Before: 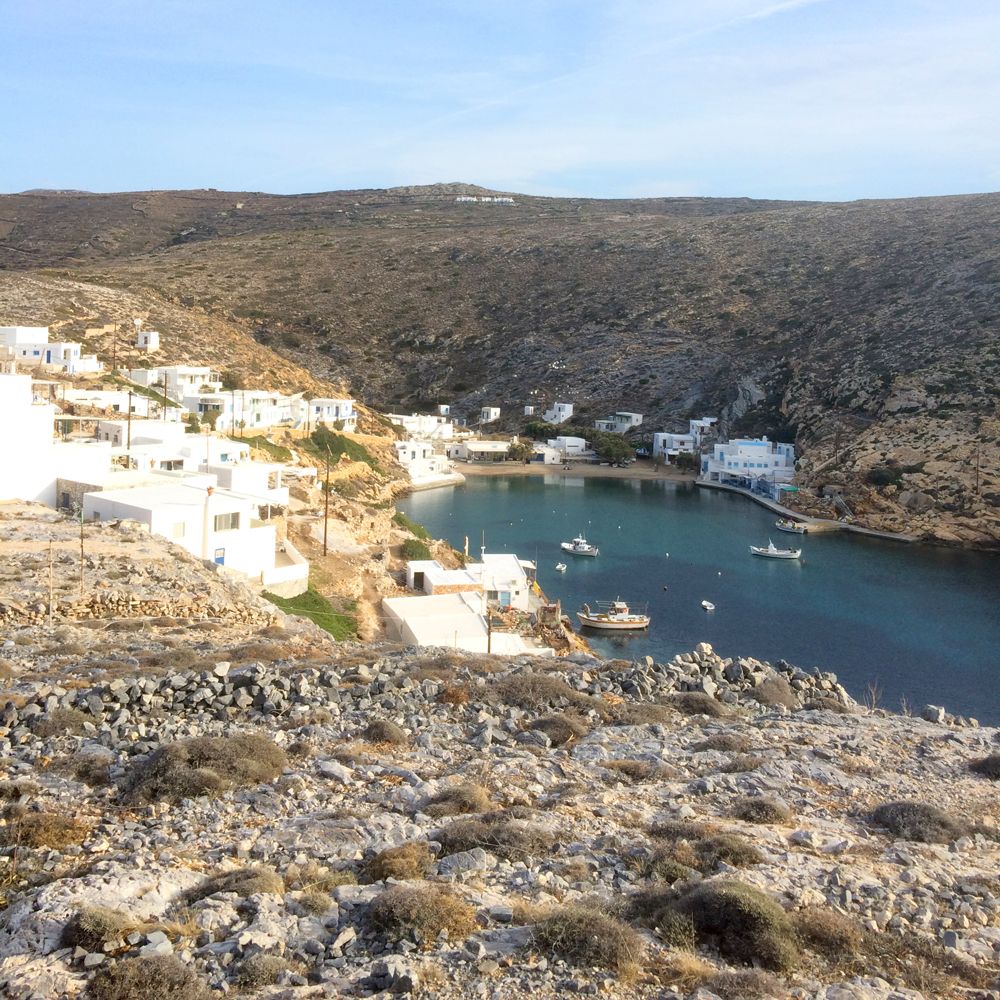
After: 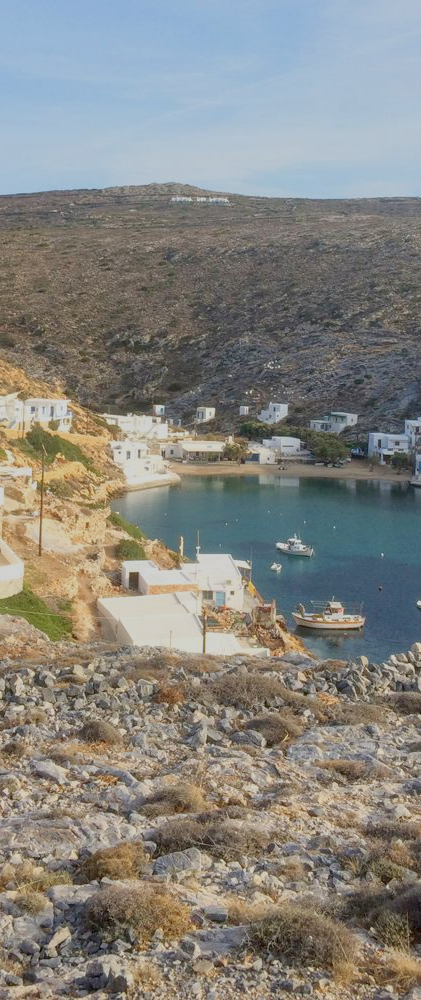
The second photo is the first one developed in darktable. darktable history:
white balance: emerald 1
local contrast: on, module defaults
crop: left 28.583%, right 29.231%
color balance rgb: contrast -30%
